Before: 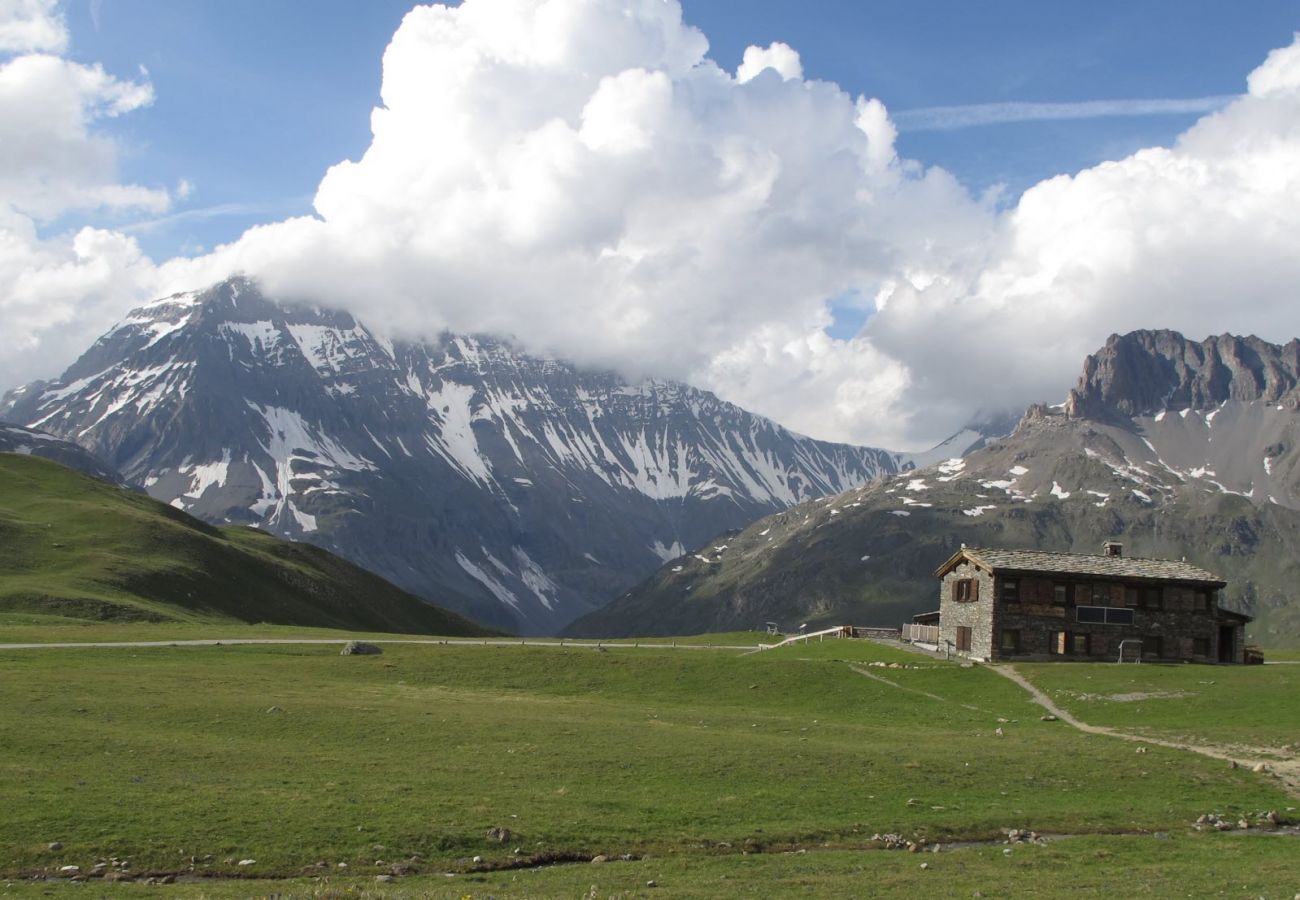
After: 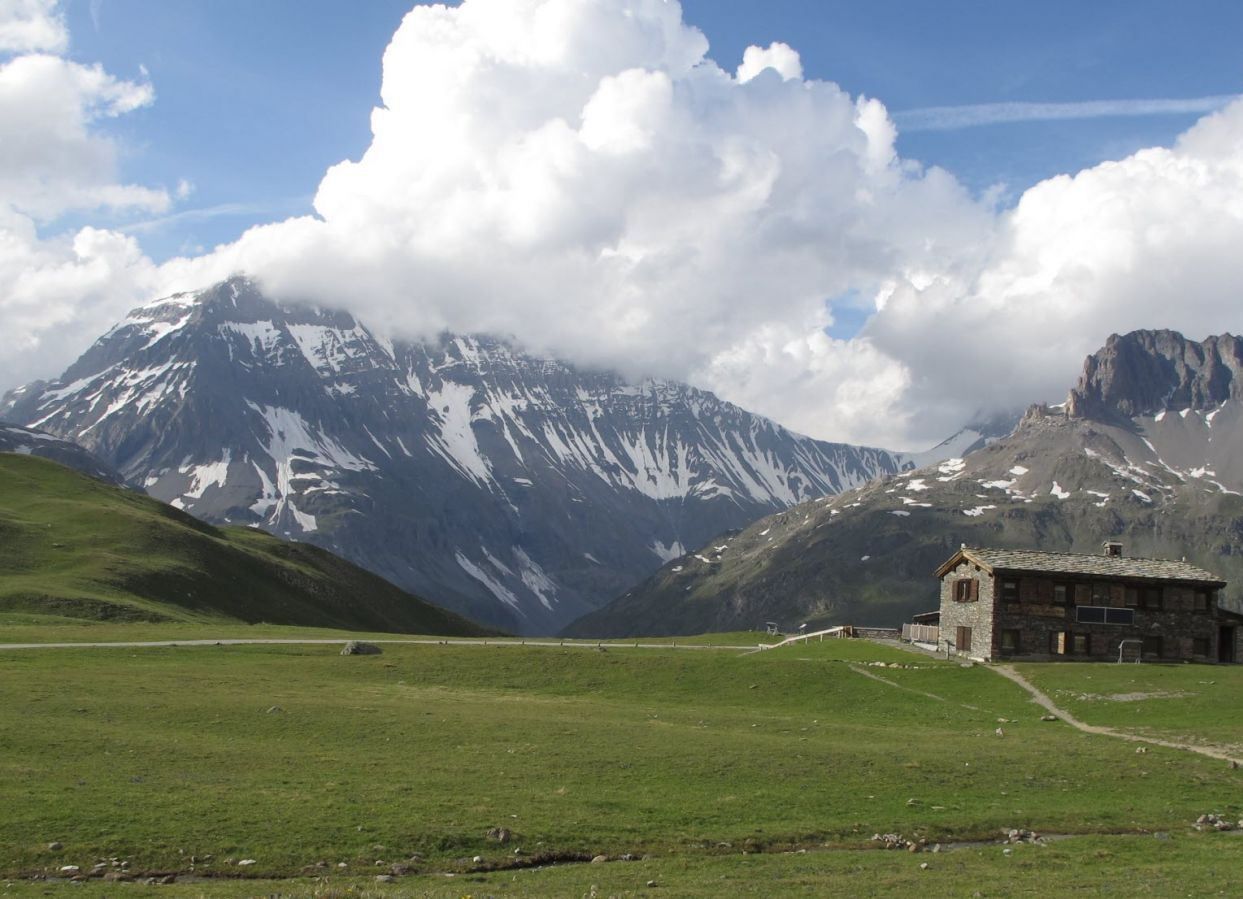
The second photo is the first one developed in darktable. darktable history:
exposure: compensate exposure bias true, compensate highlight preservation false
crop: right 4.381%, bottom 0.033%
